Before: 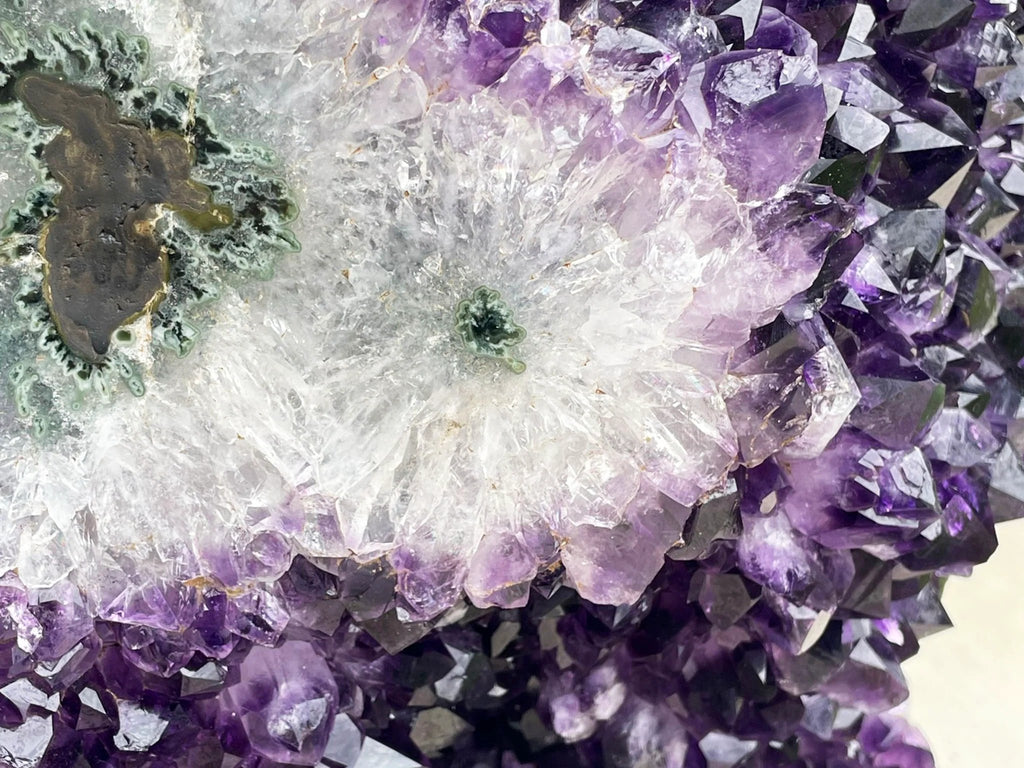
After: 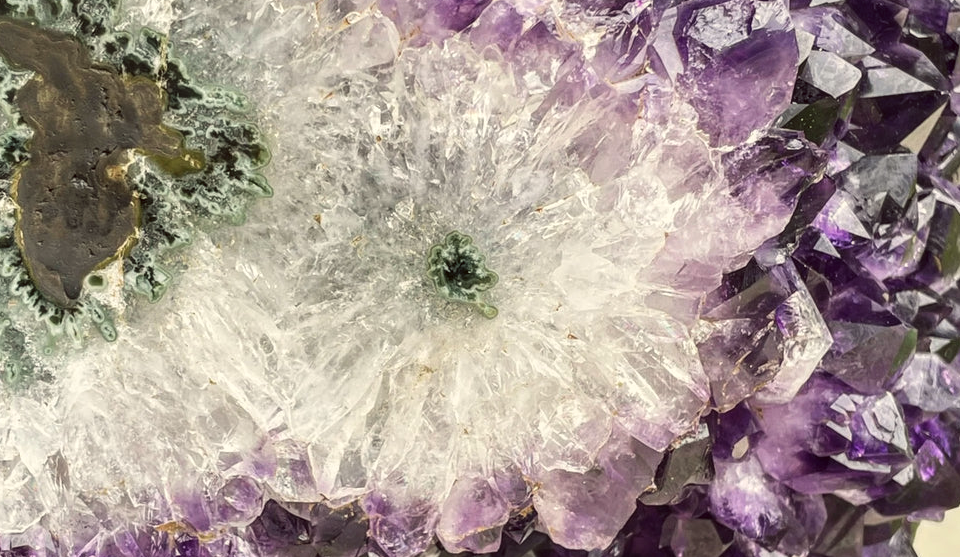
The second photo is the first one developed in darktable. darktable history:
color balance: lift [1.005, 1.002, 0.998, 0.998], gamma [1, 1.021, 1.02, 0.979], gain [0.923, 1.066, 1.056, 0.934]
local contrast: on, module defaults
crop: left 2.737%, top 7.287%, right 3.421%, bottom 20.179%
